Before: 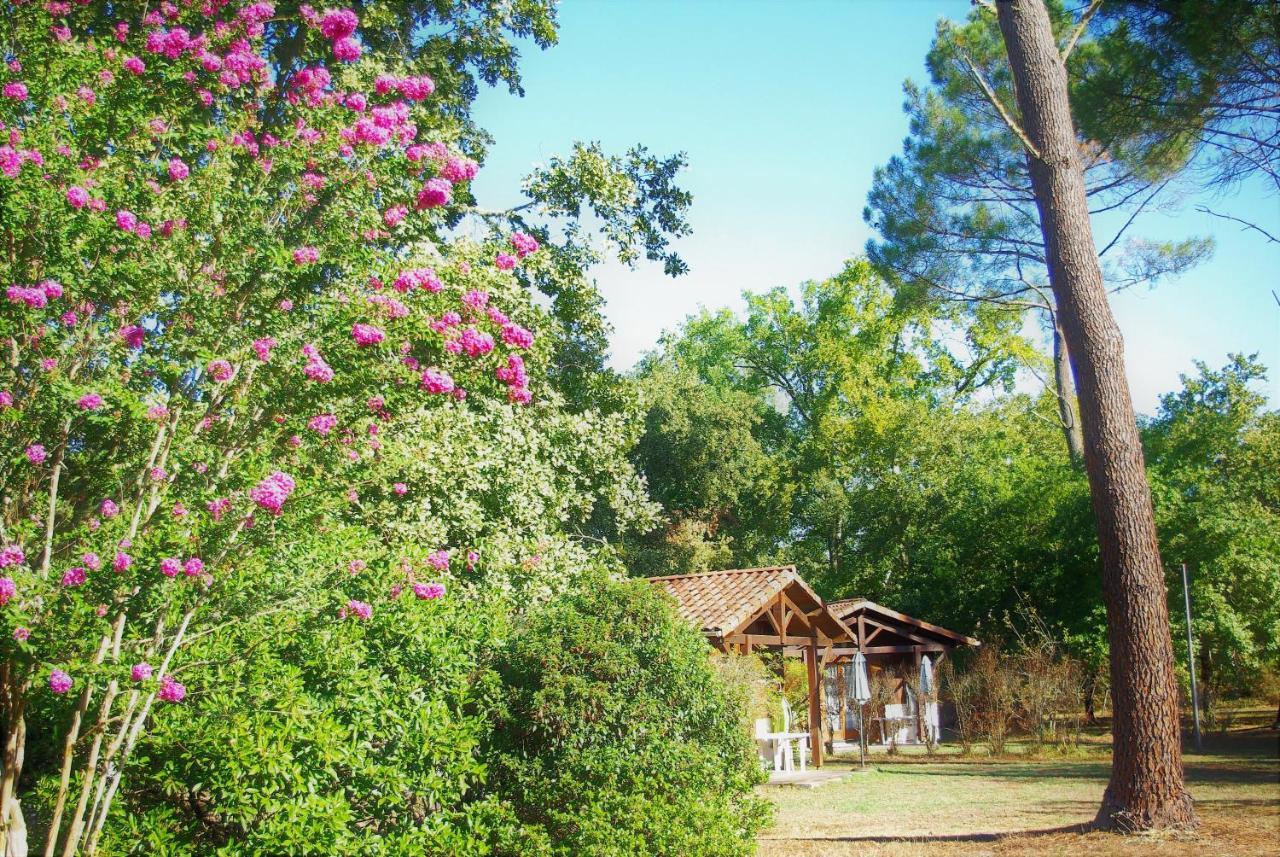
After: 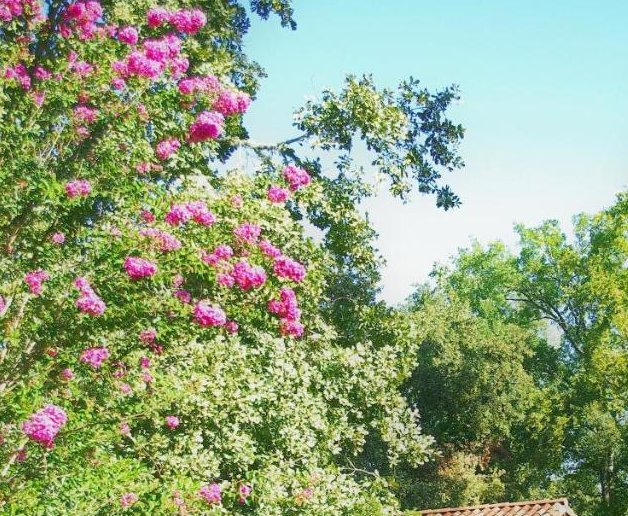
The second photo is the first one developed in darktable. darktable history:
crop: left 17.816%, top 7.876%, right 33.121%, bottom 31.856%
